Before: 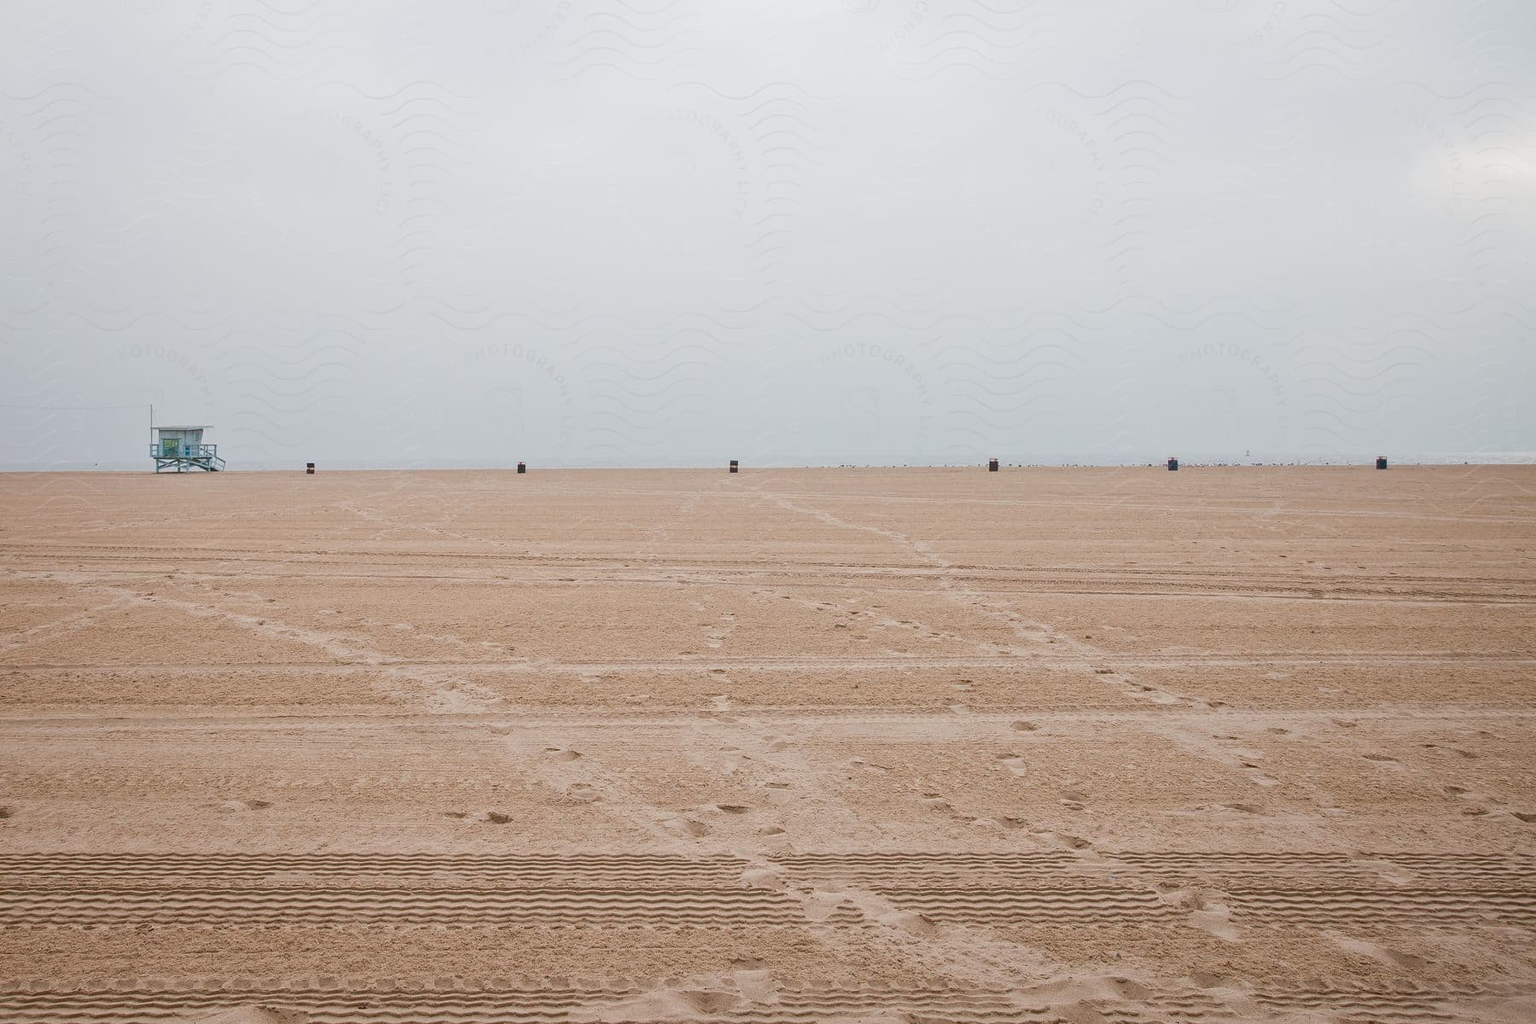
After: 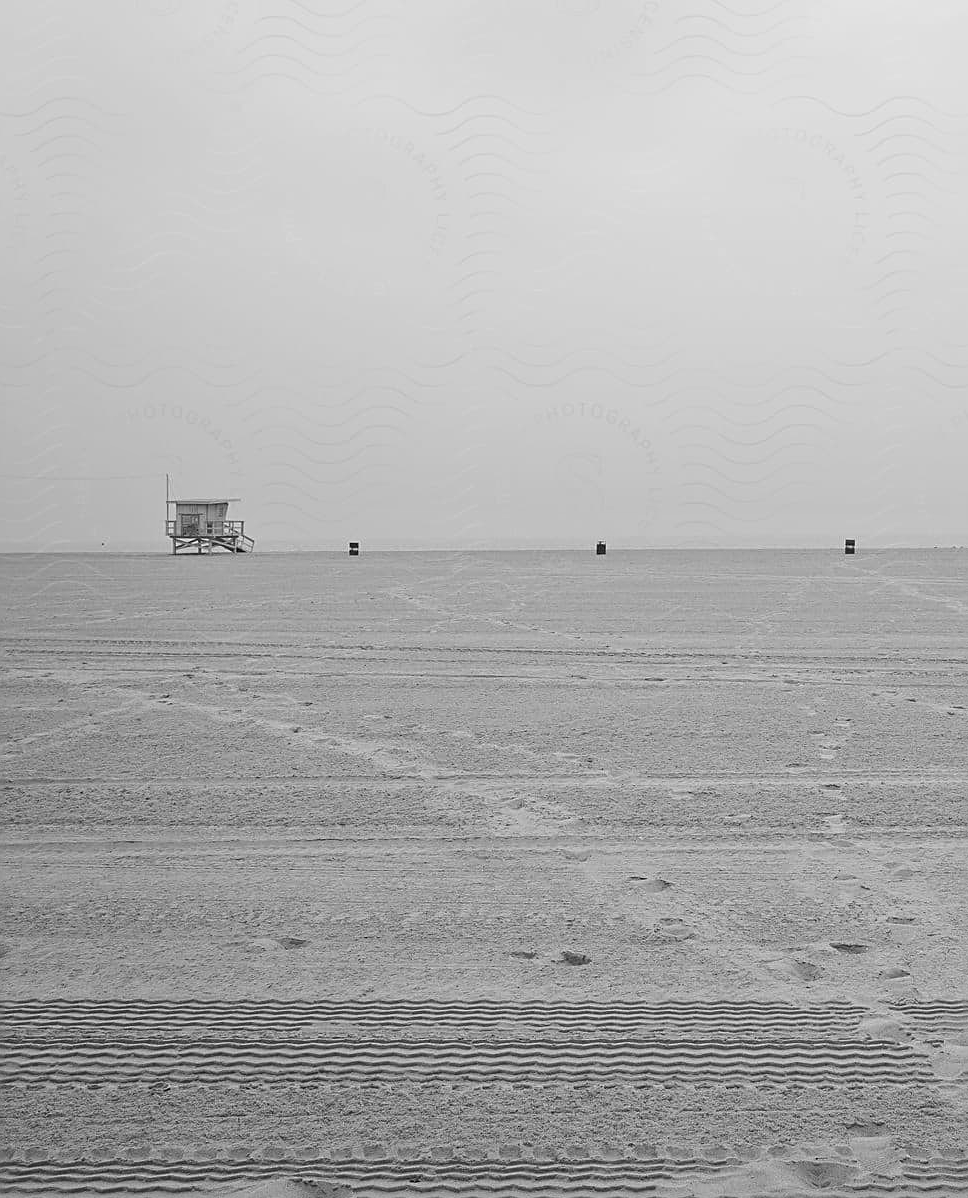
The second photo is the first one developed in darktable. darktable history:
exposure: compensate exposure bias true, compensate highlight preservation false
monochrome: a 32, b 64, size 2.3
crop: left 0.587%, right 45.588%, bottom 0.086%
sharpen: on, module defaults
